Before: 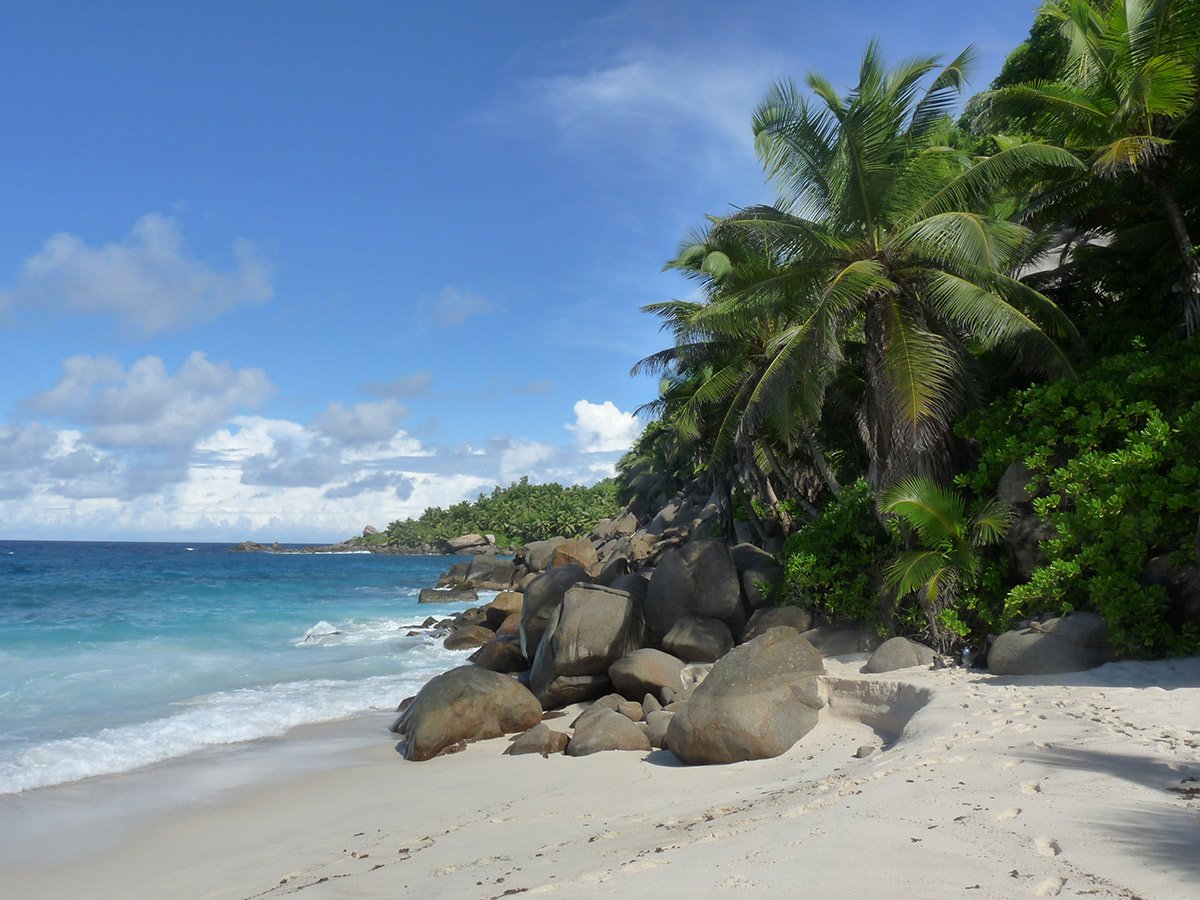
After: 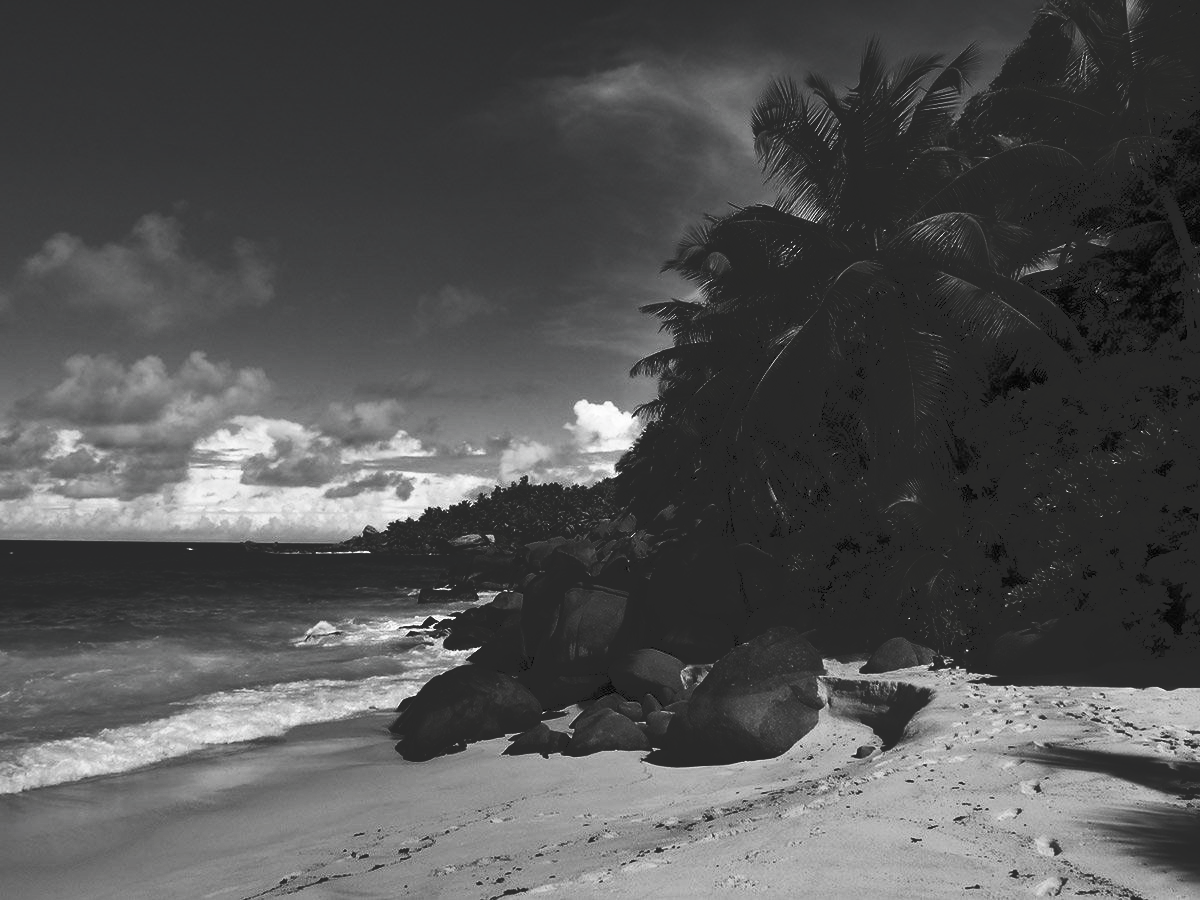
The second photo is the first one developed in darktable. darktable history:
contrast brightness saturation: contrast -0.026, brightness -0.583, saturation -0.983
tone curve: curves: ch0 [(0, 0) (0.003, 0.156) (0.011, 0.156) (0.025, 0.161) (0.044, 0.161) (0.069, 0.161) (0.1, 0.166) (0.136, 0.168) (0.177, 0.179) (0.224, 0.202) (0.277, 0.241) (0.335, 0.296) (0.399, 0.378) (0.468, 0.484) (0.543, 0.604) (0.623, 0.728) (0.709, 0.822) (0.801, 0.918) (0.898, 0.98) (1, 1)], color space Lab, independent channels, preserve colors none
